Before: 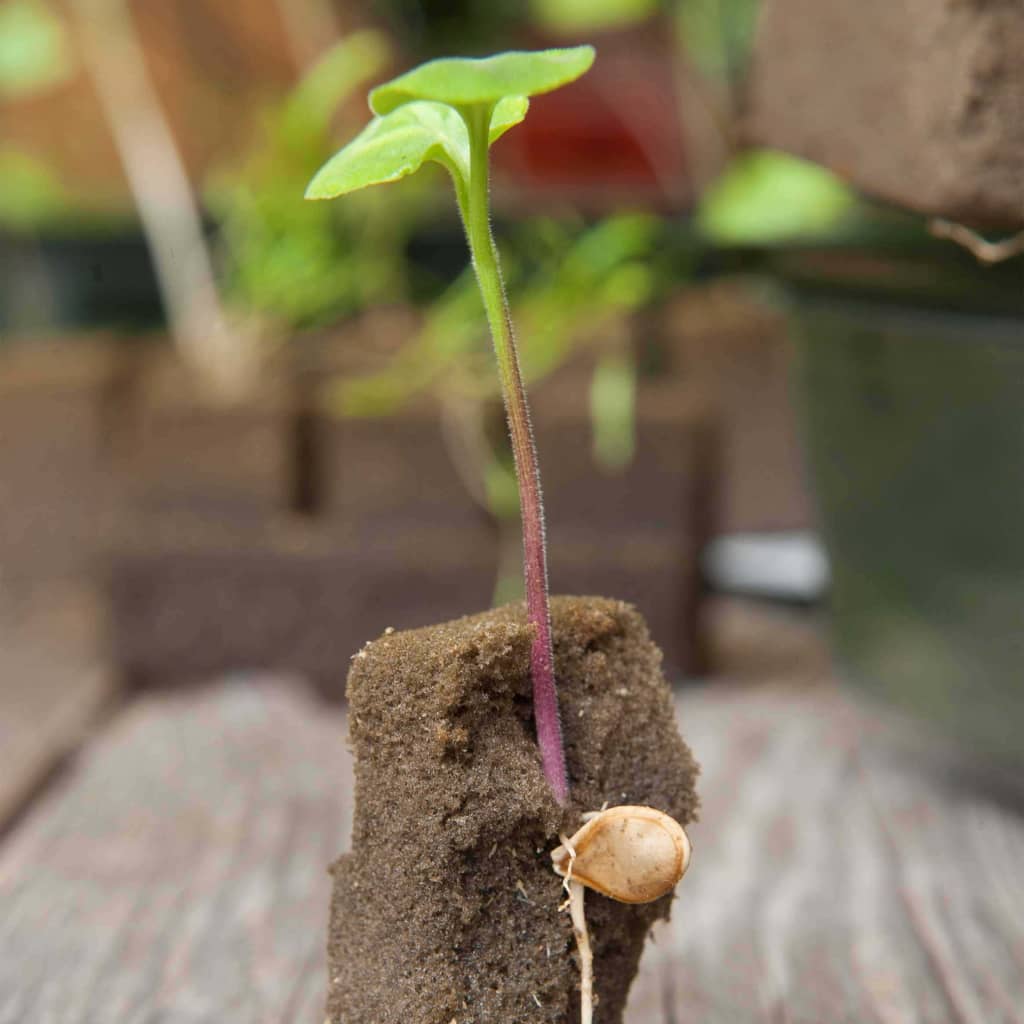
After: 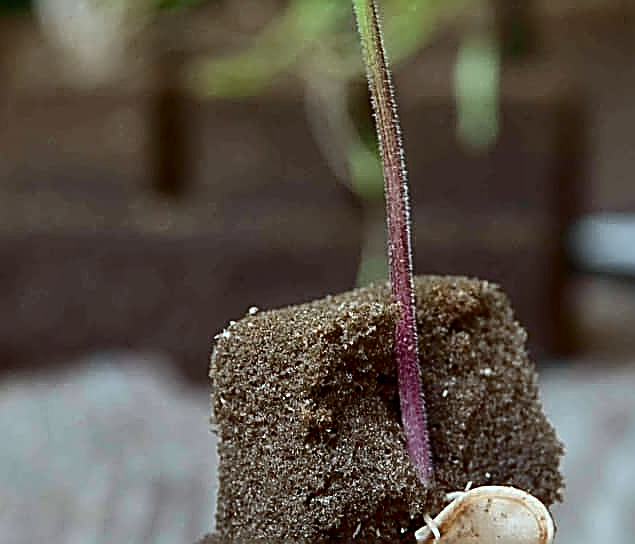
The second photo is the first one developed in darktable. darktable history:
contrast brightness saturation: contrast 0.24, brightness -0.24, saturation 0.14
crop: left 13.312%, top 31.28%, right 24.627%, bottom 15.582%
sharpen: amount 2
shadows and highlights: on, module defaults
color correction: highlights a* -12.64, highlights b* -18.1, saturation 0.7
